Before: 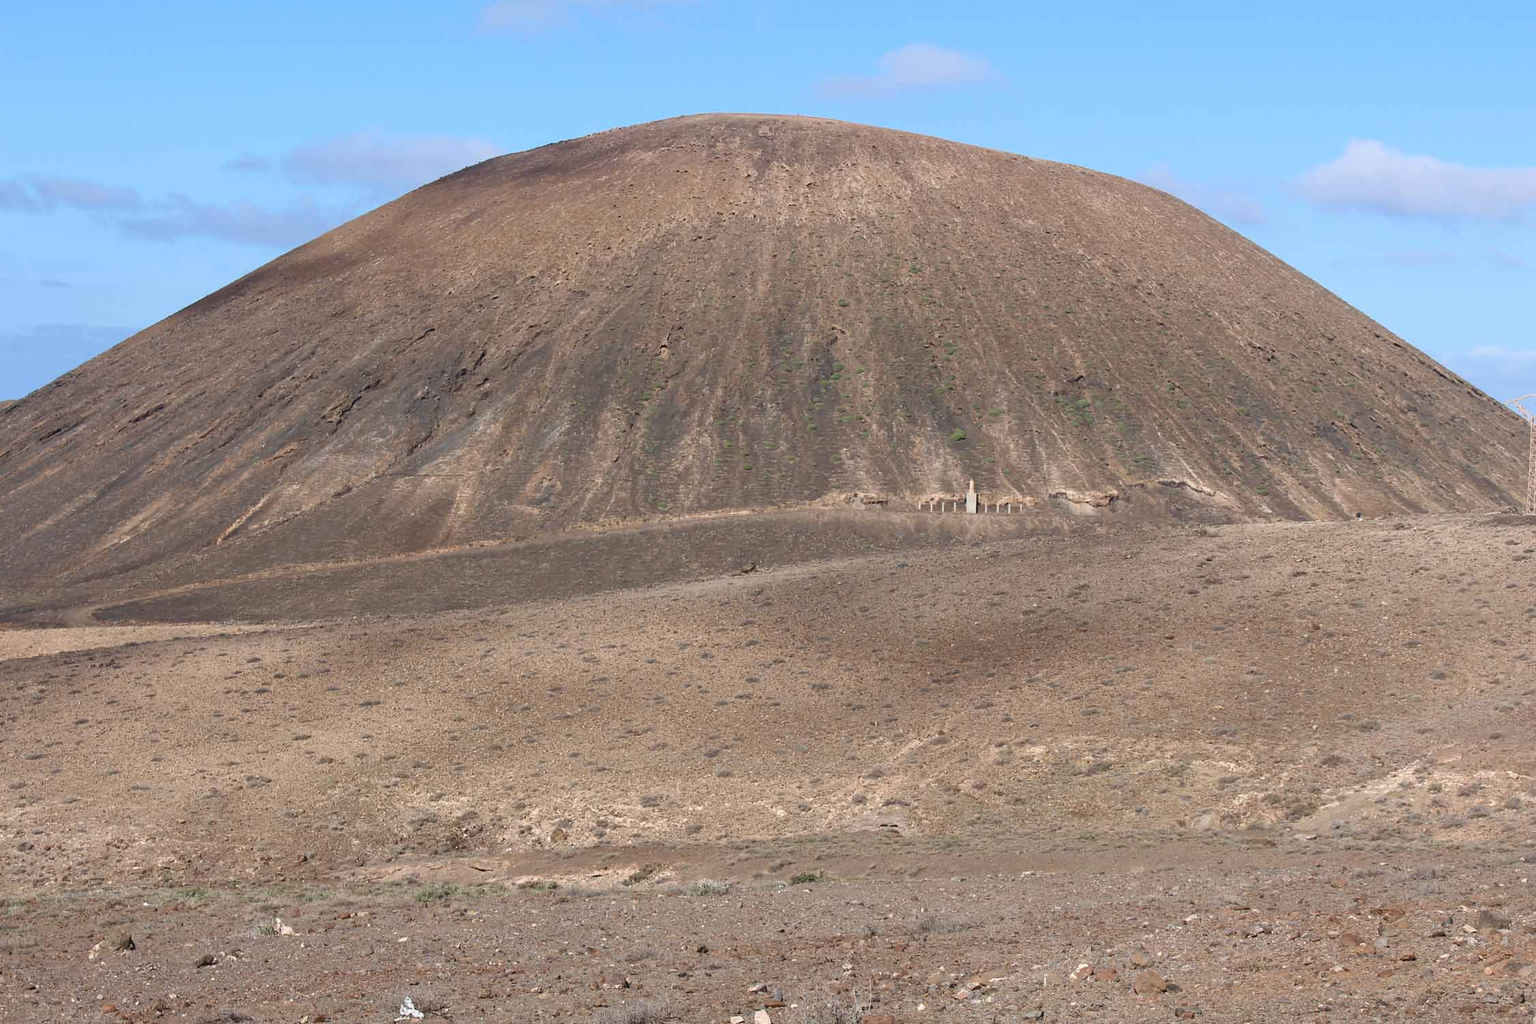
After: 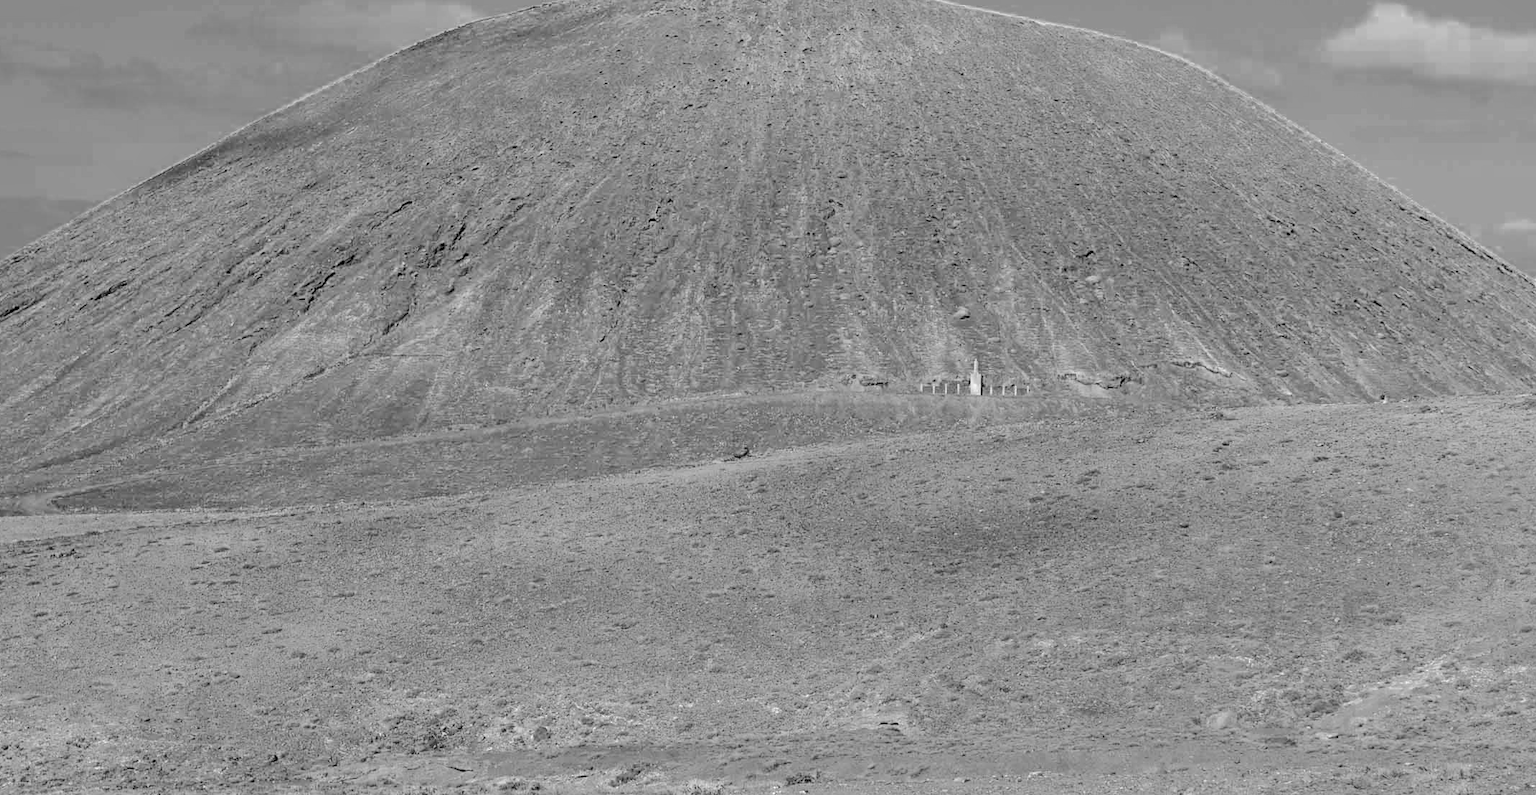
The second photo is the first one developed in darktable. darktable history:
tone equalizer: -7 EV 0.143 EV, -6 EV 0.613 EV, -5 EV 1.16 EV, -4 EV 1.33 EV, -3 EV 1.13 EV, -2 EV 0.6 EV, -1 EV 0.156 EV, edges refinement/feathering 500, mask exposure compensation -1.57 EV, preserve details no
color zones: curves: ch0 [(0.002, 0.429) (0.121, 0.212) (0.198, 0.113) (0.276, 0.344) (0.331, 0.541) (0.41, 0.56) (0.482, 0.289) (0.619, 0.227) (0.721, 0.18) (0.821, 0.435) (0.928, 0.555) (1, 0.587)]; ch1 [(0, 0) (0.143, 0) (0.286, 0) (0.429, 0) (0.571, 0) (0.714, 0) (0.857, 0)]
local contrast: detail 150%
crop and rotate: left 2.837%, top 13.414%, right 2.002%, bottom 12.61%
